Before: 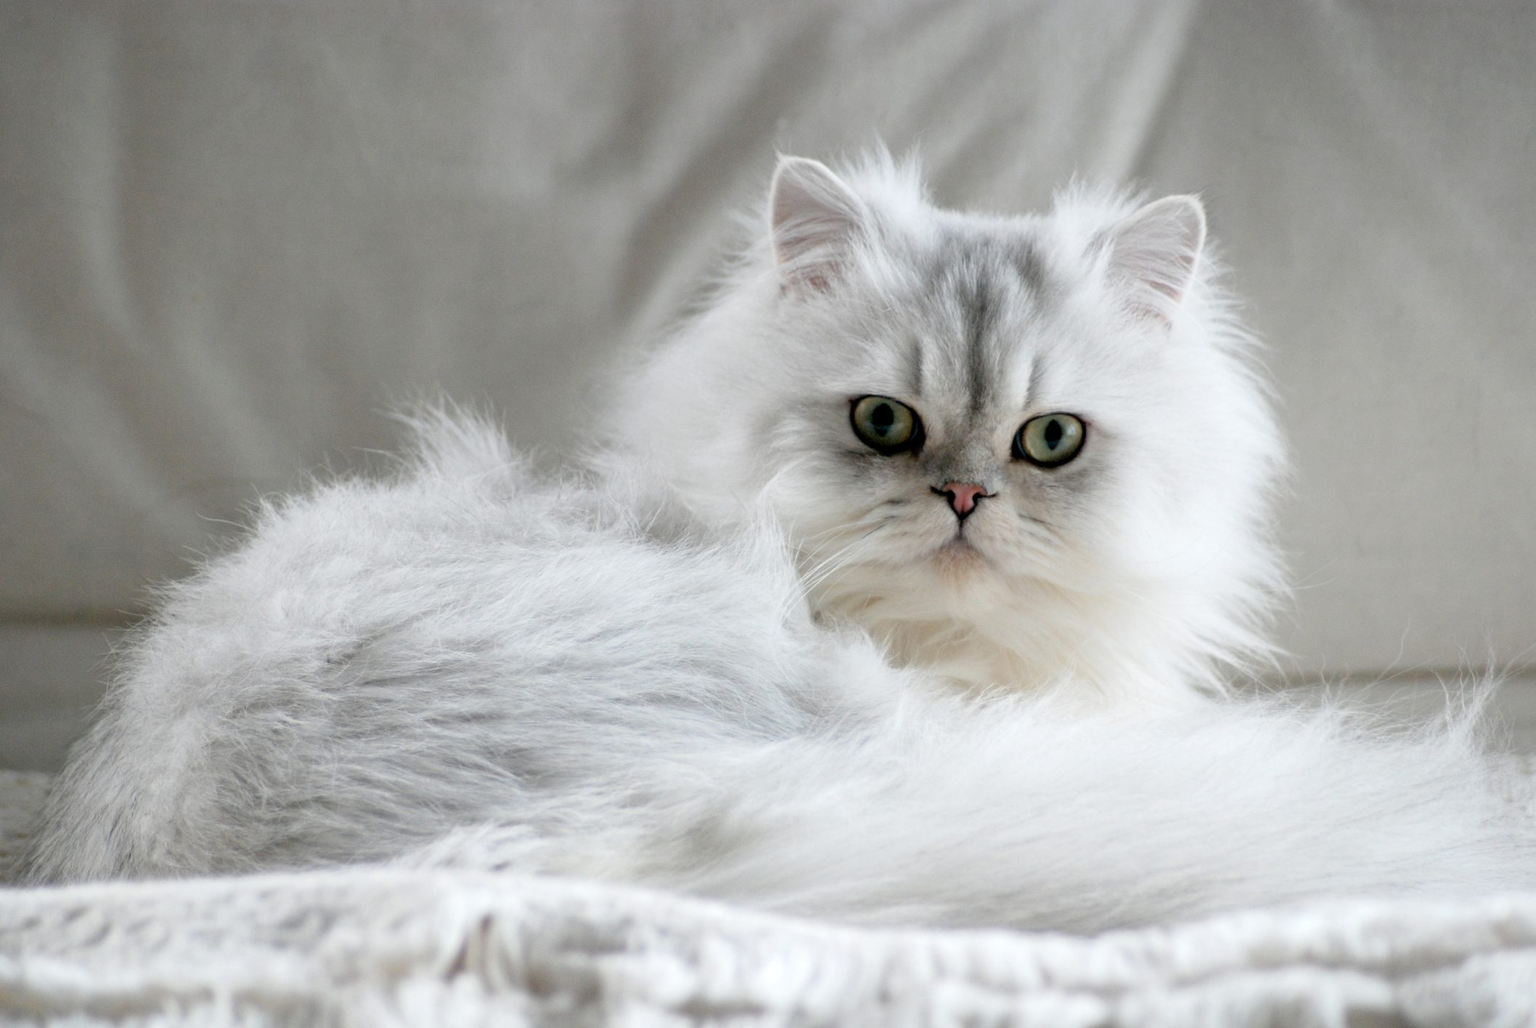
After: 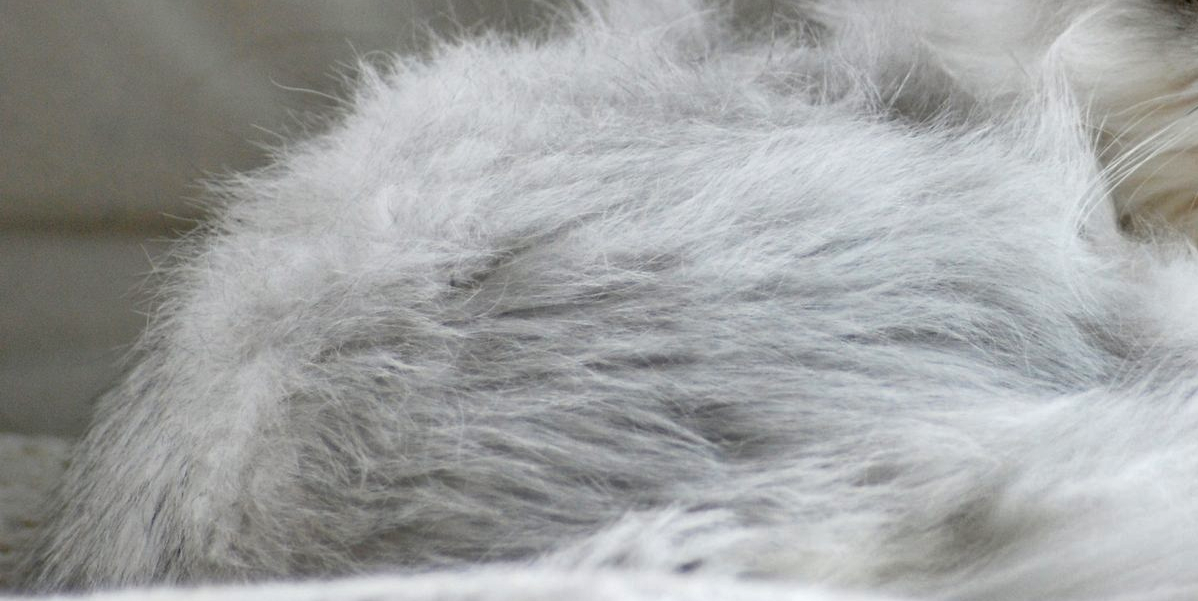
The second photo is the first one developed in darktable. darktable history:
haze removal: compatibility mode true, adaptive false
shadows and highlights: soften with gaussian
crop: top 44.308%, right 43.34%, bottom 13.238%
